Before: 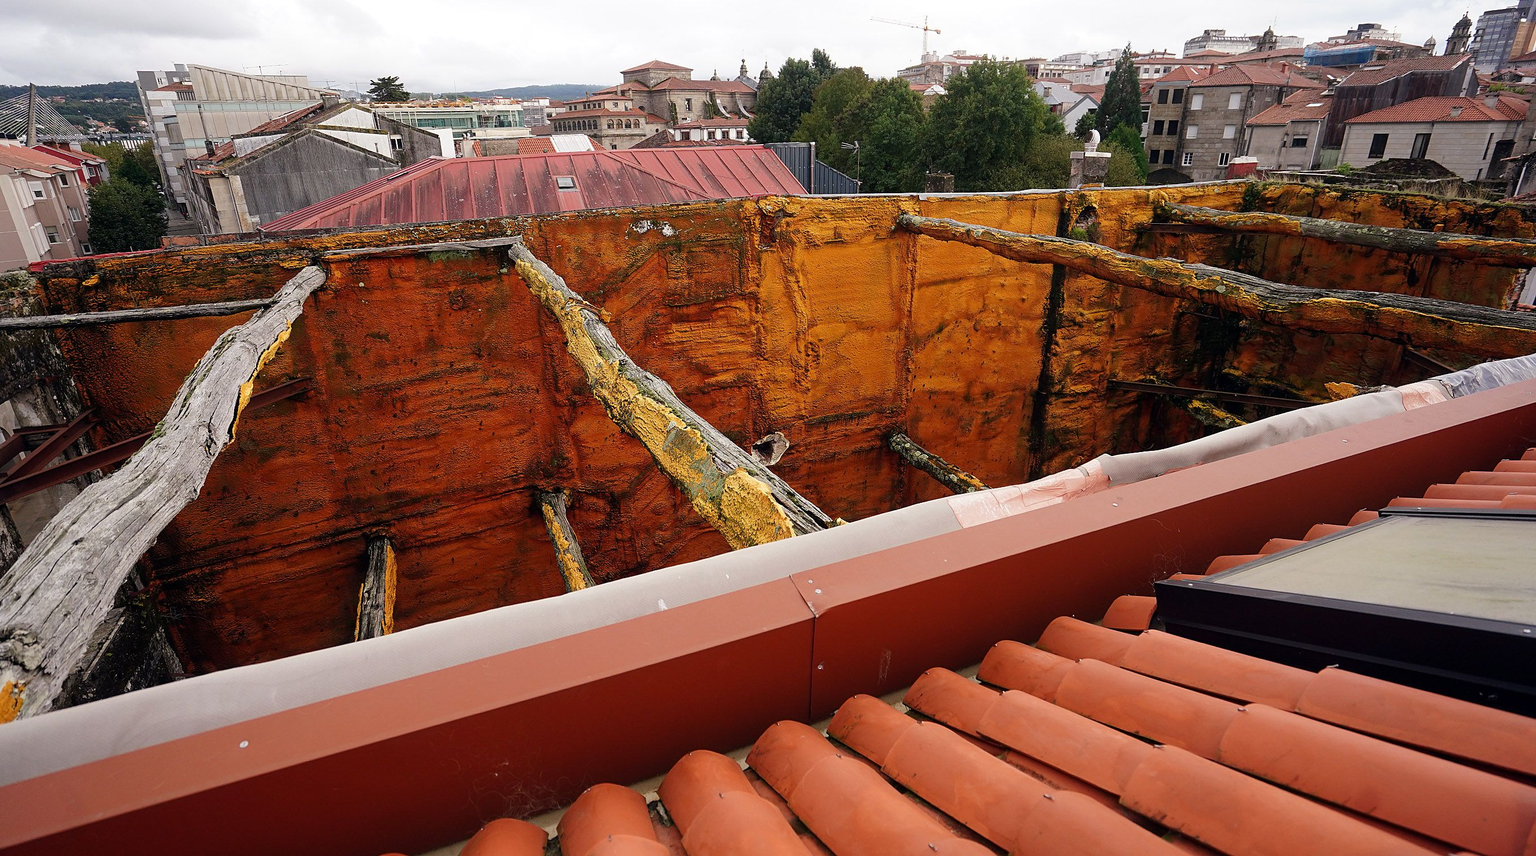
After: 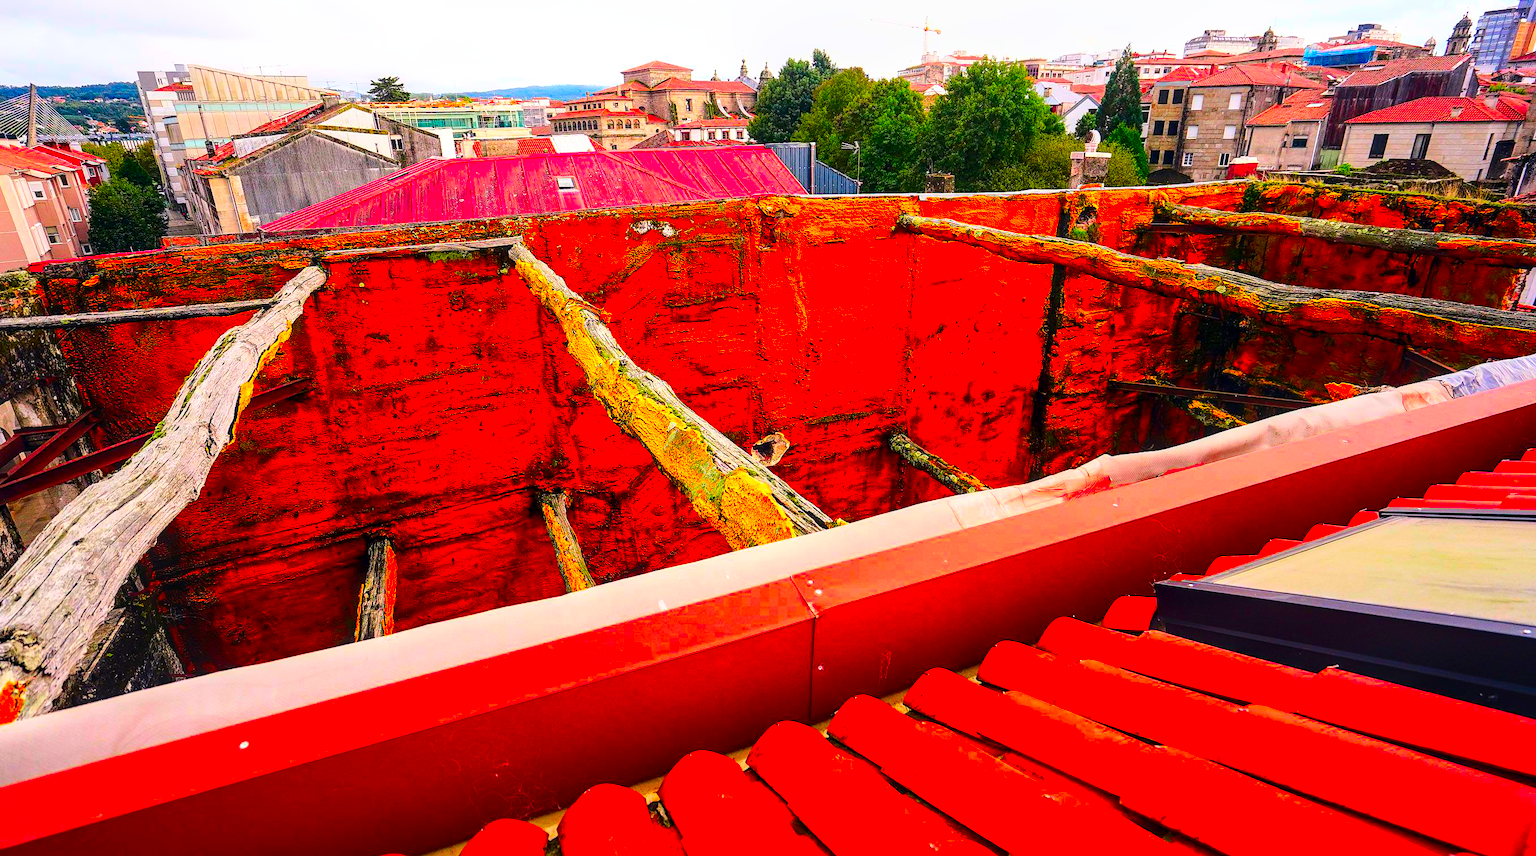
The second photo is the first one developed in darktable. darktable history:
local contrast: detail 130%
color correction: highlights b* -0.041, saturation 2.96
base curve: curves: ch0 [(0, 0) (0.032, 0.037) (0.105, 0.228) (0.435, 0.76) (0.856, 0.983) (1, 1)]
